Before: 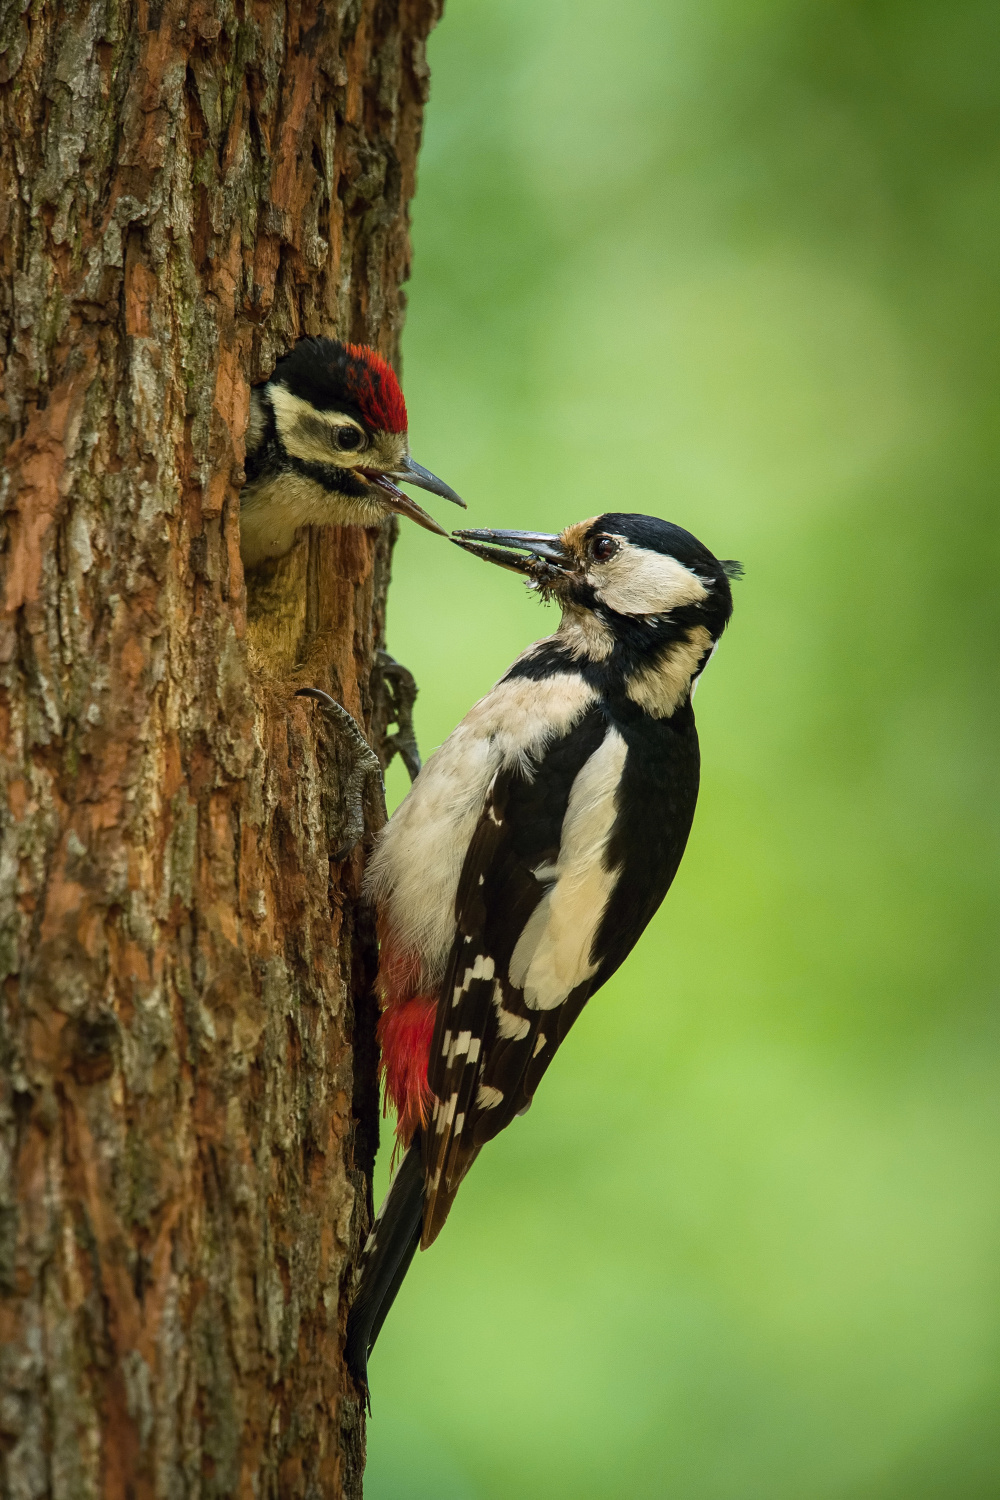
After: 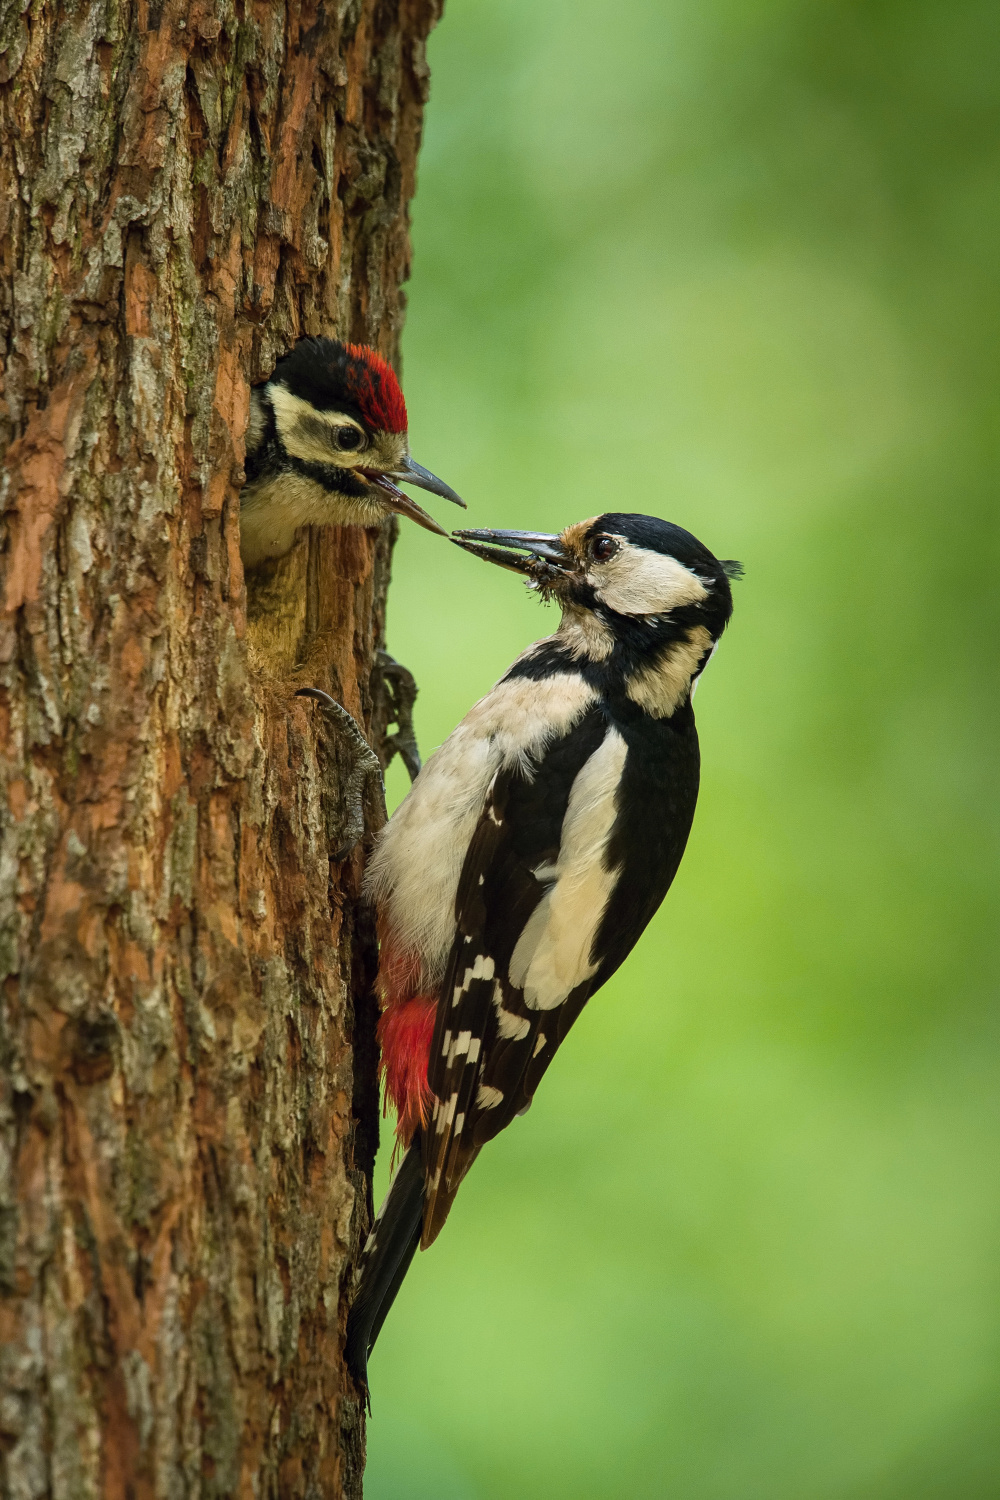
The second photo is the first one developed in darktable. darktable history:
shadows and highlights: highlights color adjustment 42.14%, soften with gaussian
